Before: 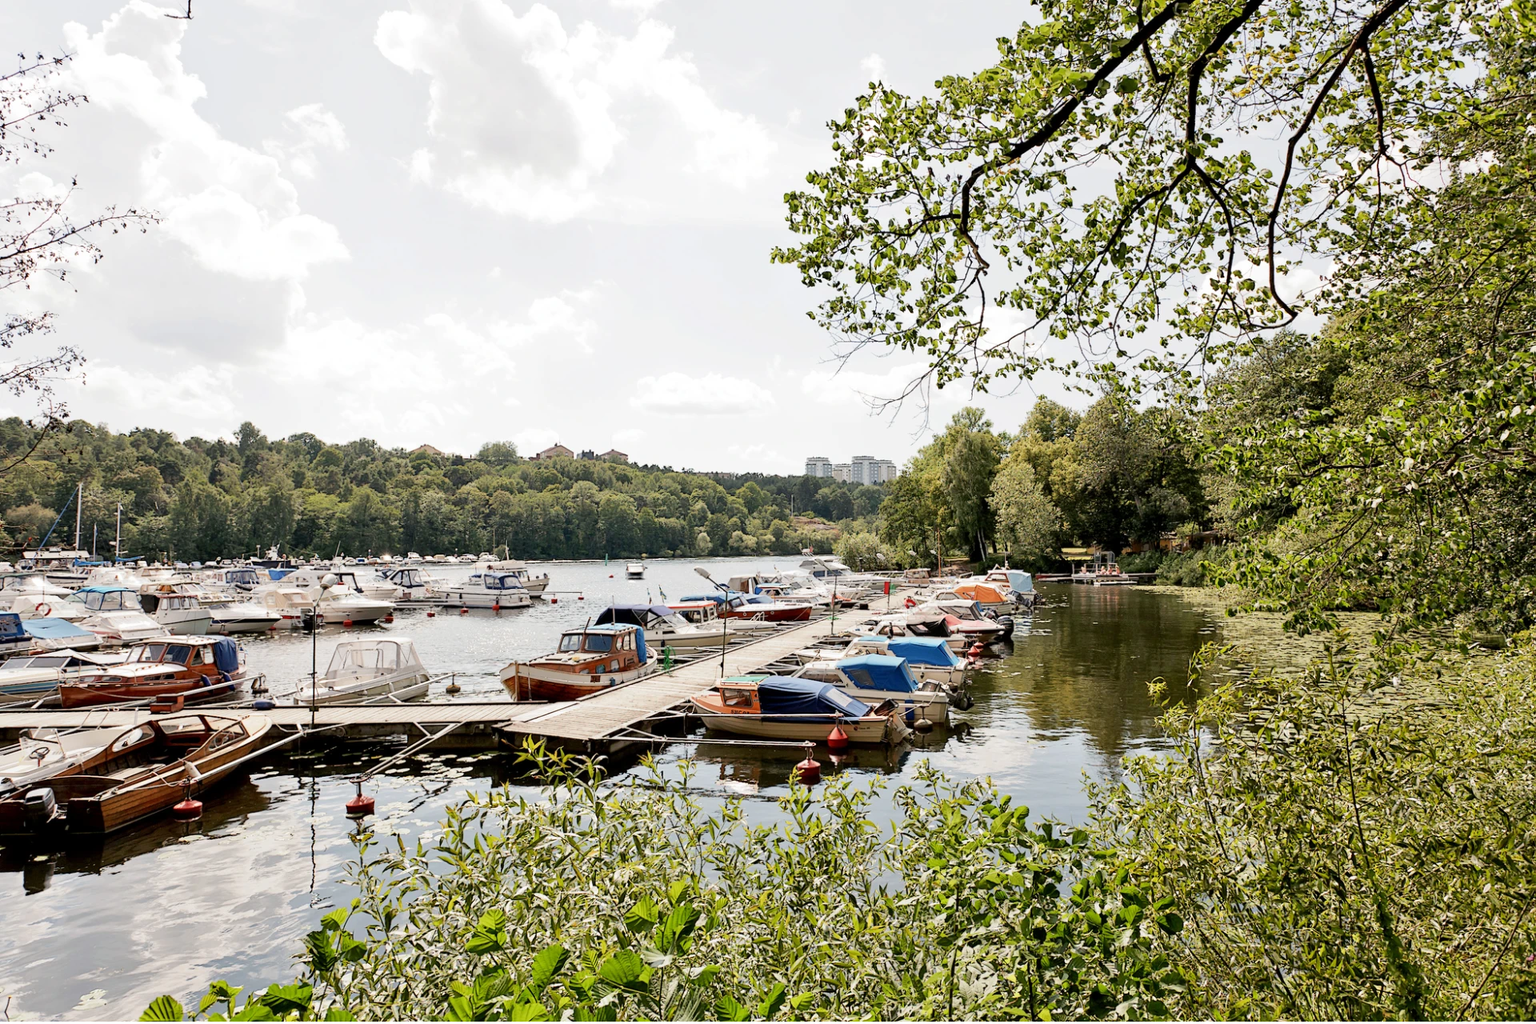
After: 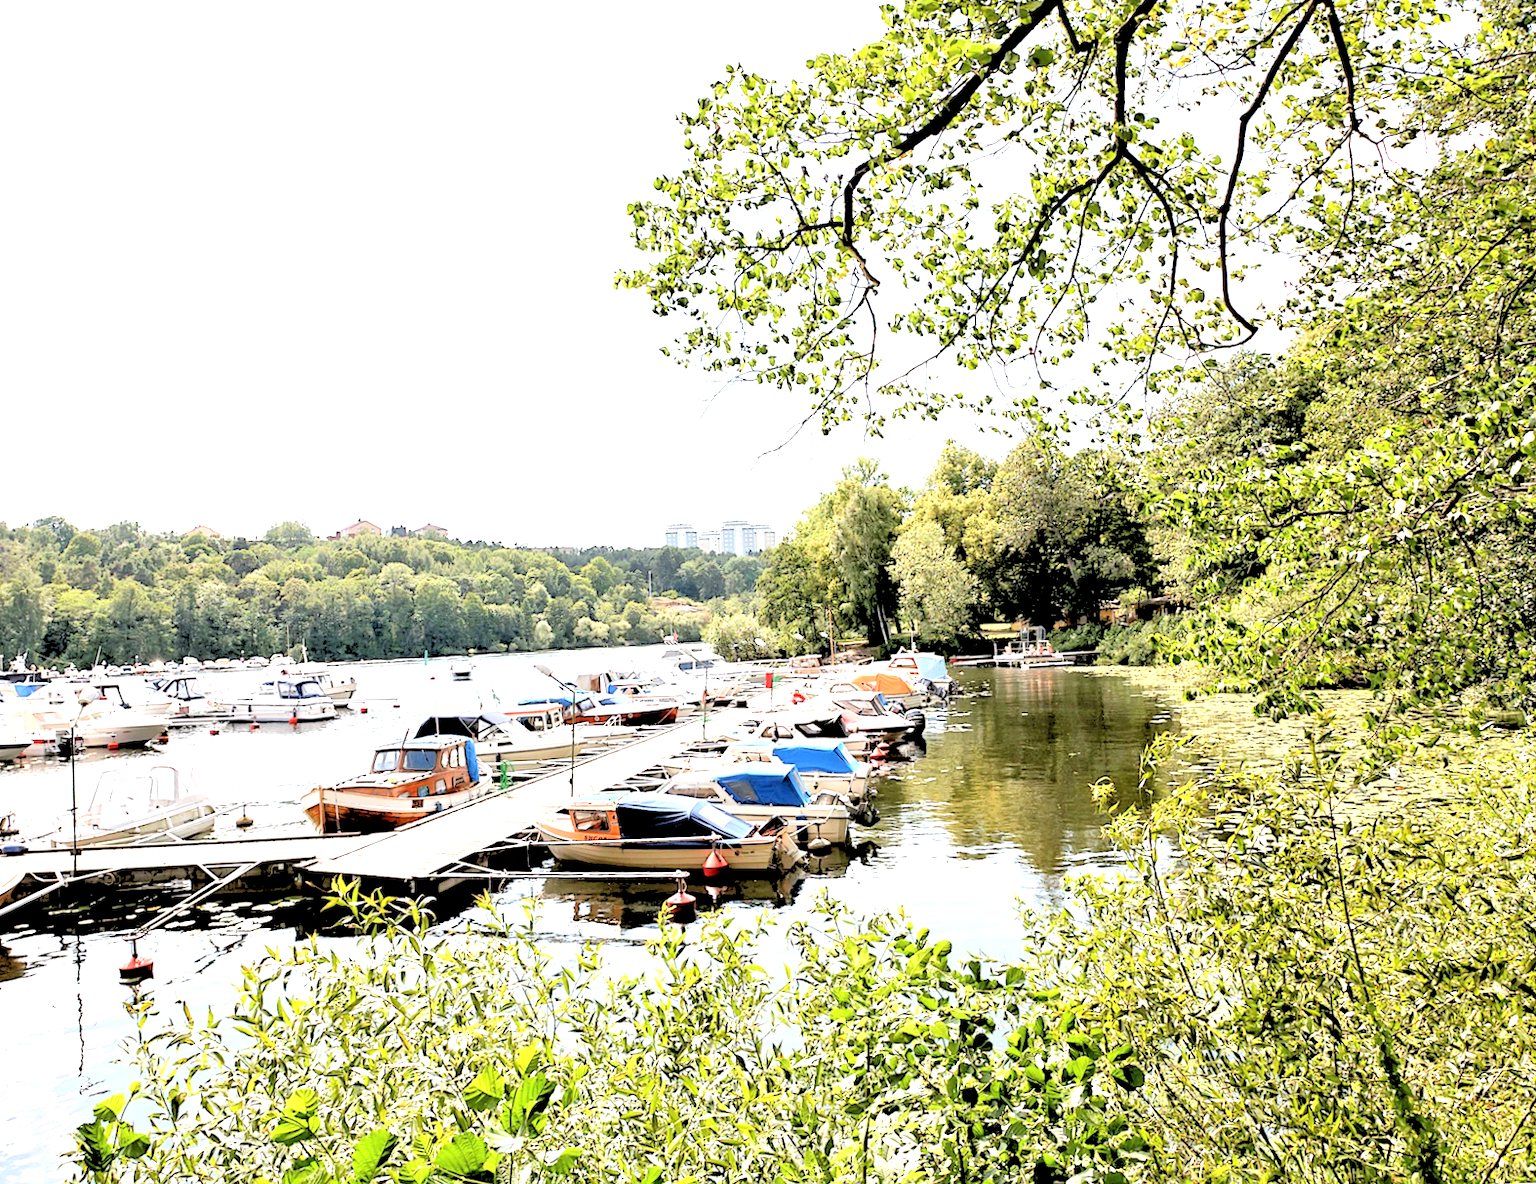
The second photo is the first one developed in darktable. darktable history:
shadows and highlights: shadows -10, white point adjustment 1.5, highlights 10
crop: left 16.145%
rgb levels: levels [[0.027, 0.429, 0.996], [0, 0.5, 1], [0, 0.5, 1]]
white balance: red 0.976, blue 1.04
exposure: black level correction 0, exposure 1.1 EV, compensate exposure bias true, compensate highlight preservation false
rotate and perspective: rotation -2°, crop left 0.022, crop right 0.978, crop top 0.049, crop bottom 0.951
